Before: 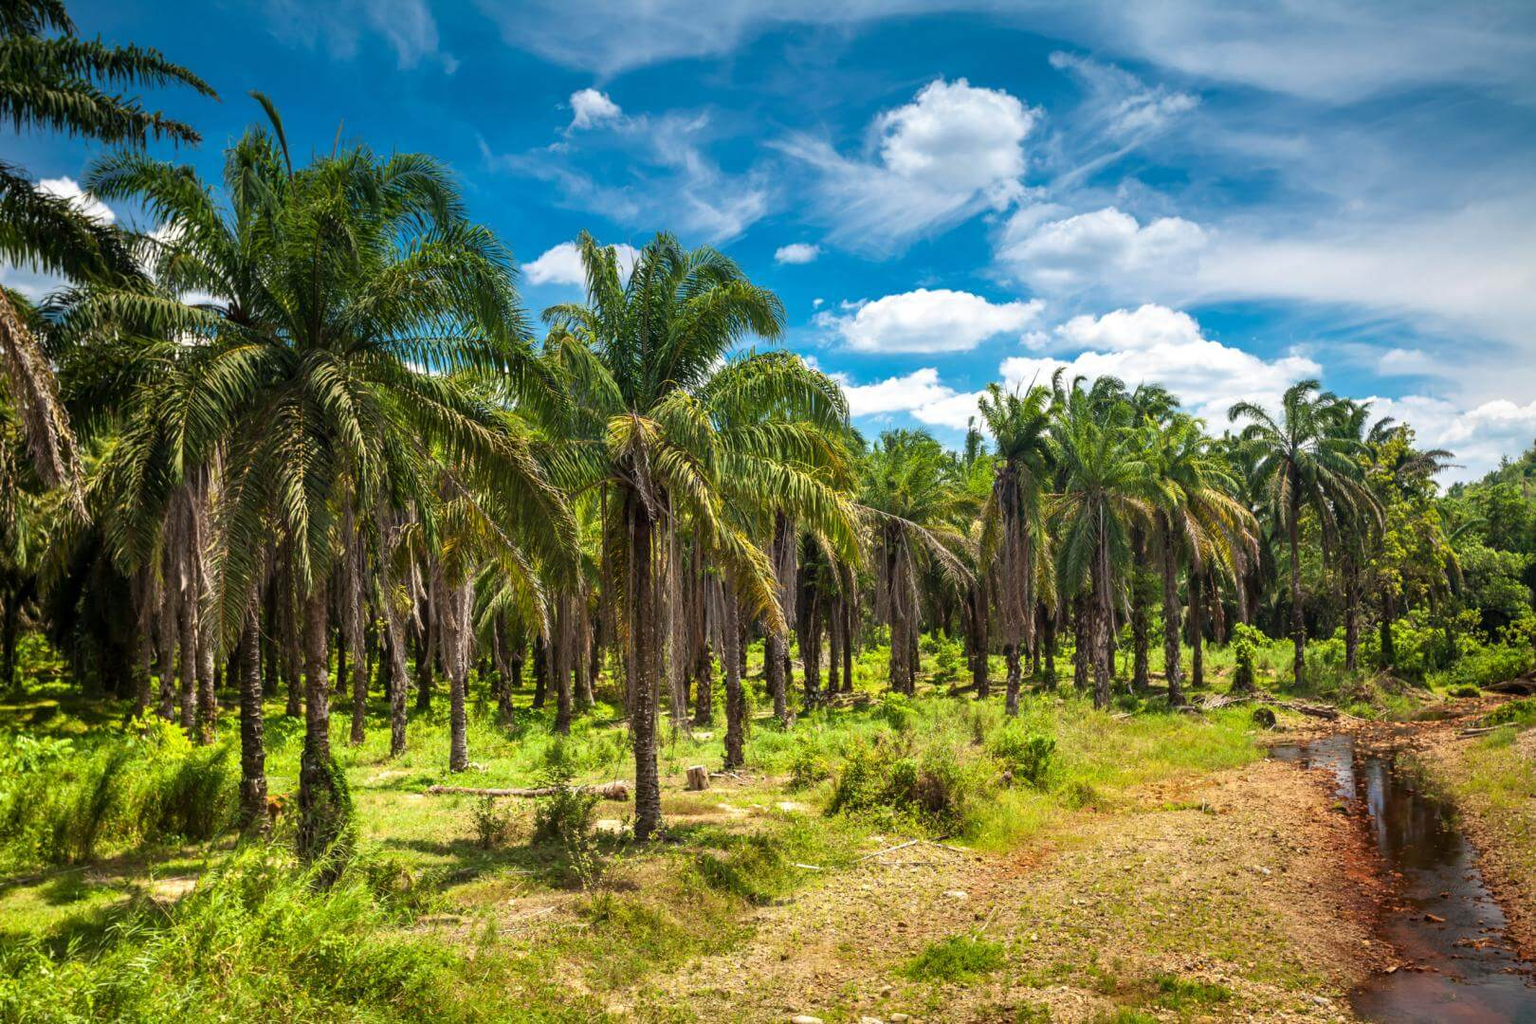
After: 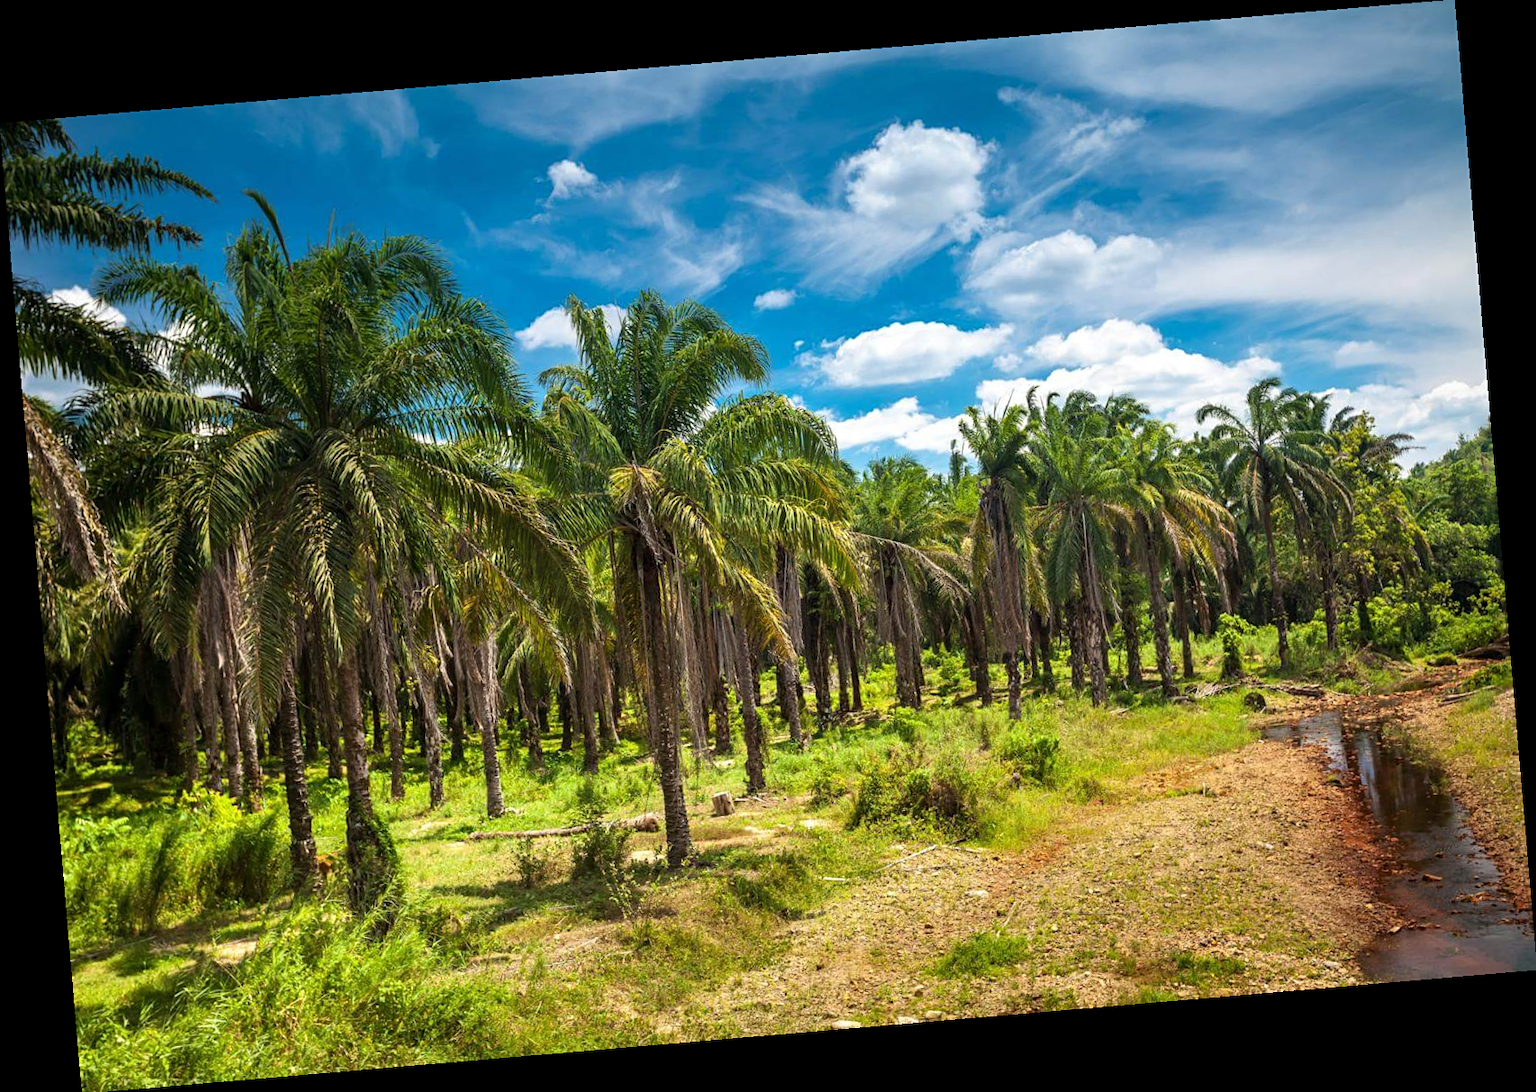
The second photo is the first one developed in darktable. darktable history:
sharpen: amount 0.2
rotate and perspective: rotation -4.86°, automatic cropping off
